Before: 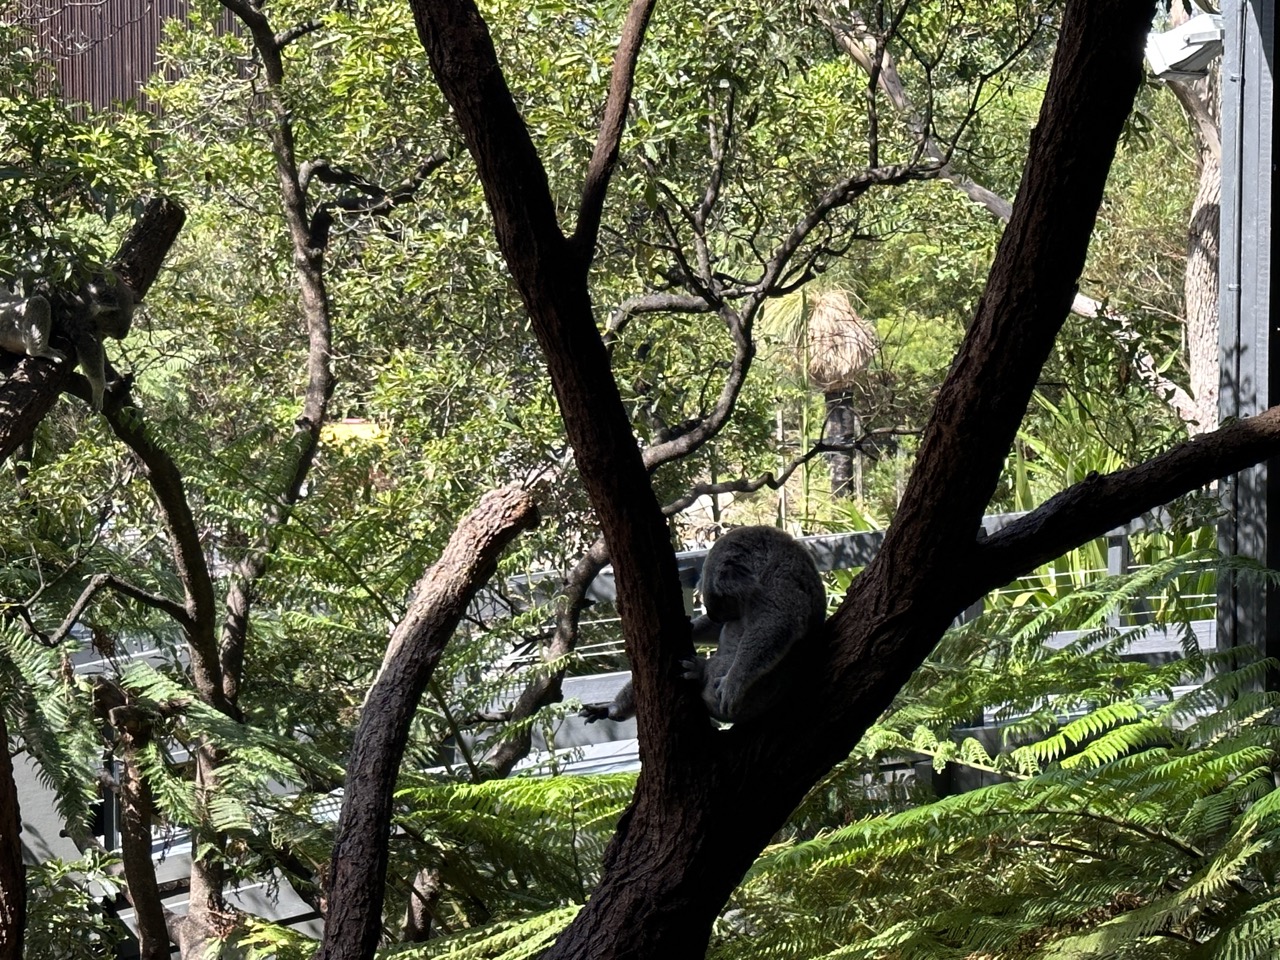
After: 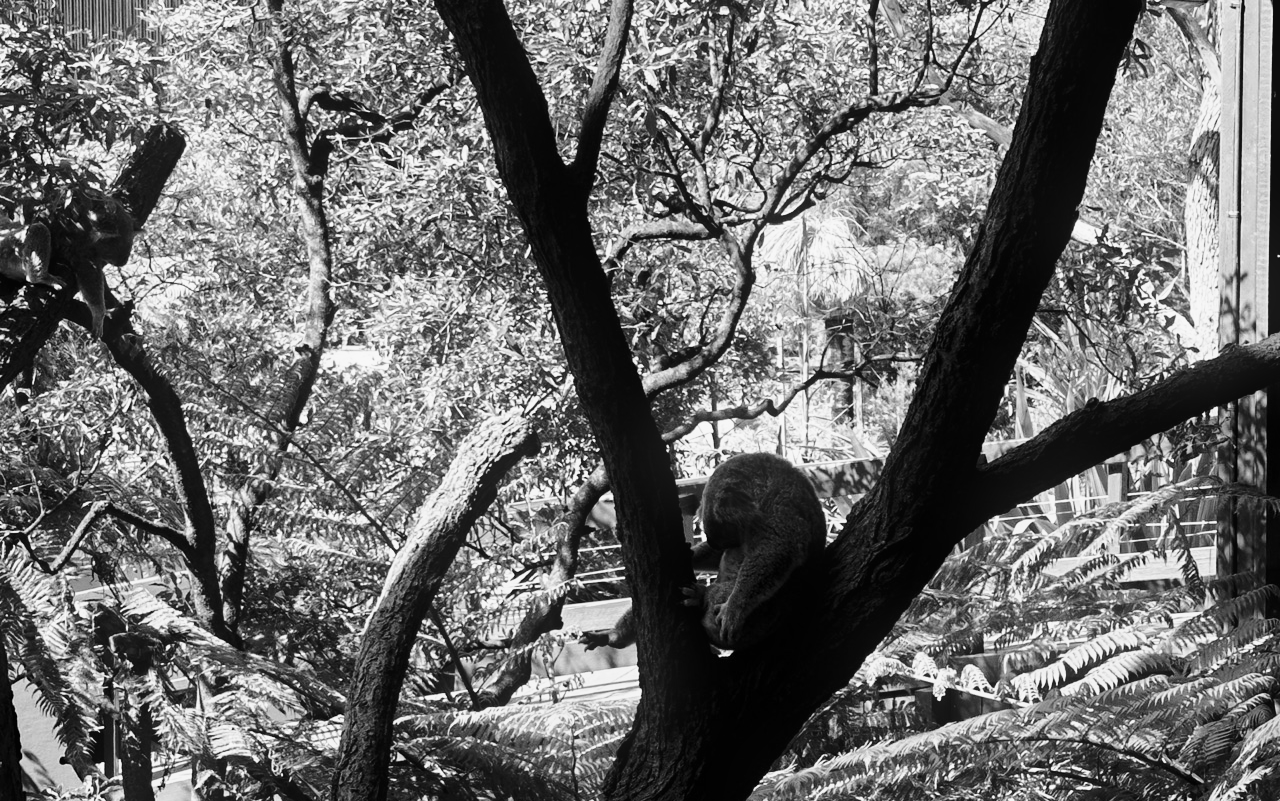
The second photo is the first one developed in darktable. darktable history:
exposure: exposure -0.36 EV, compensate highlight preservation false
crop: top 7.625%, bottom 8.027%
base curve: curves: ch0 [(0, 0) (0.028, 0.03) (0.121, 0.232) (0.46, 0.748) (0.859, 0.968) (1, 1)], preserve colors none
monochrome: a -6.99, b 35.61, size 1.4
haze removal: compatibility mode true, adaptive false
bloom: size 9%, threshold 100%, strength 7%
